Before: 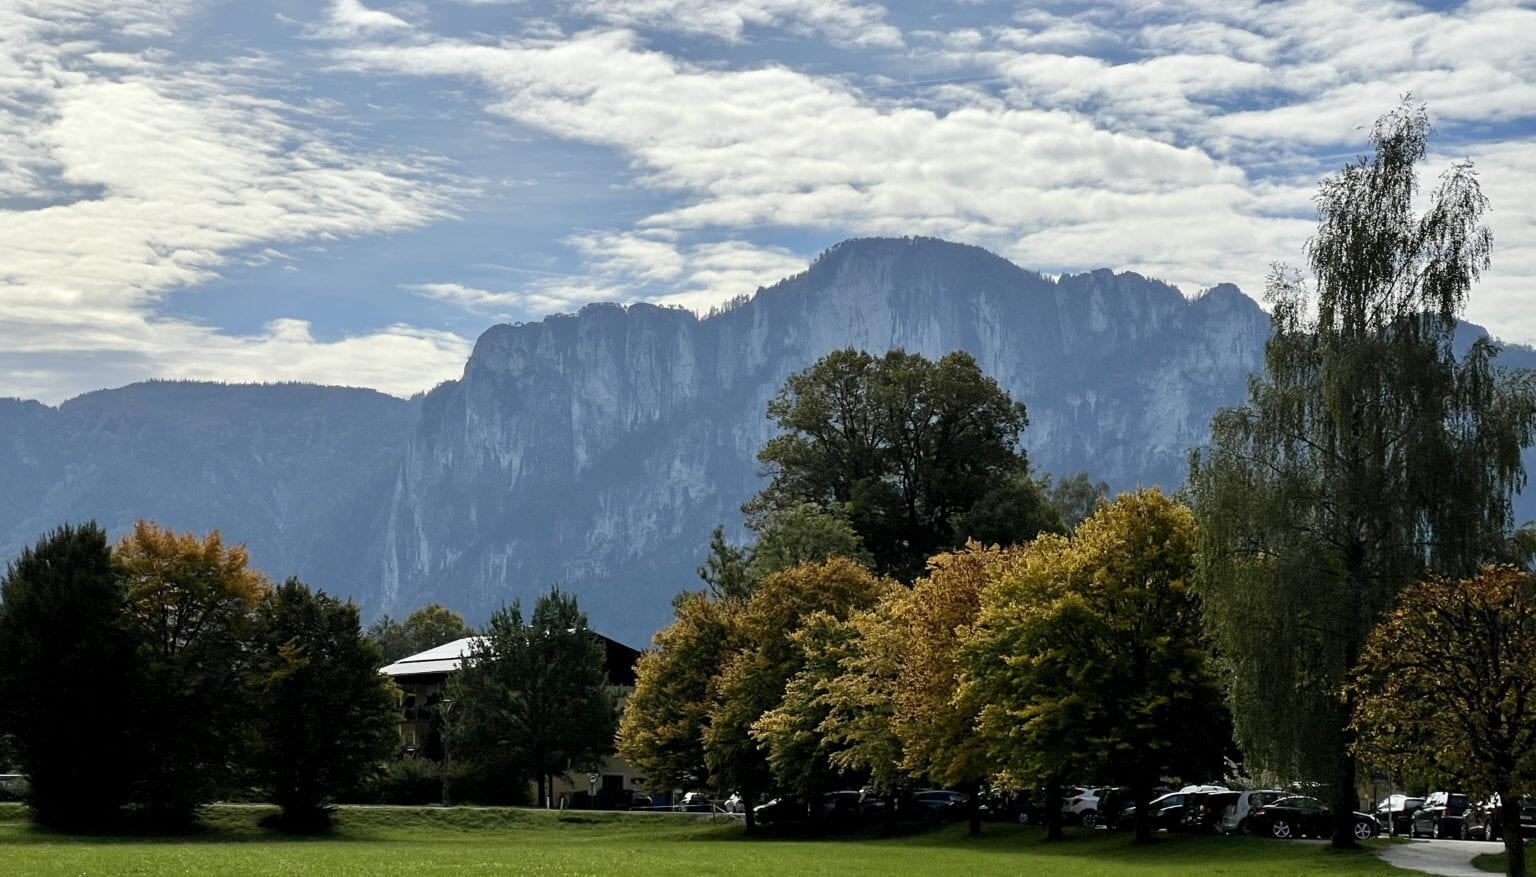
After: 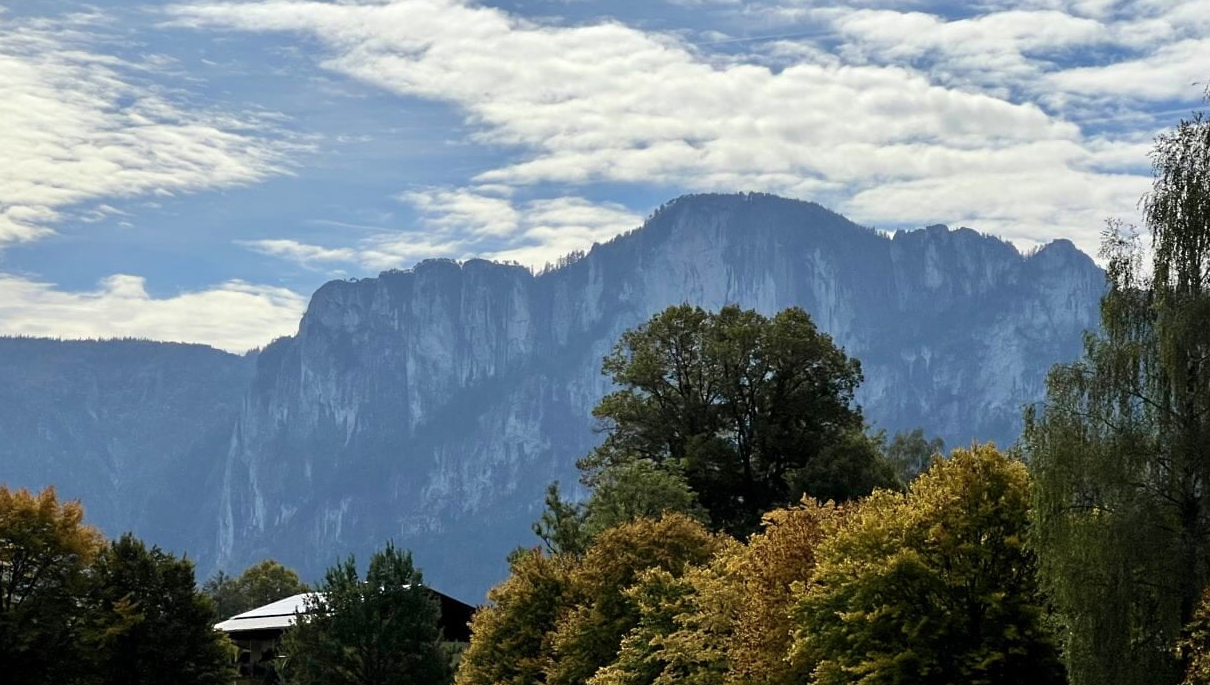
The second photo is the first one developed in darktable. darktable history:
crop and rotate: left 10.77%, top 5.1%, right 10.41%, bottom 16.76%
sharpen: radius 5.325, amount 0.312, threshold 26.433
velvia: on, module defaults
